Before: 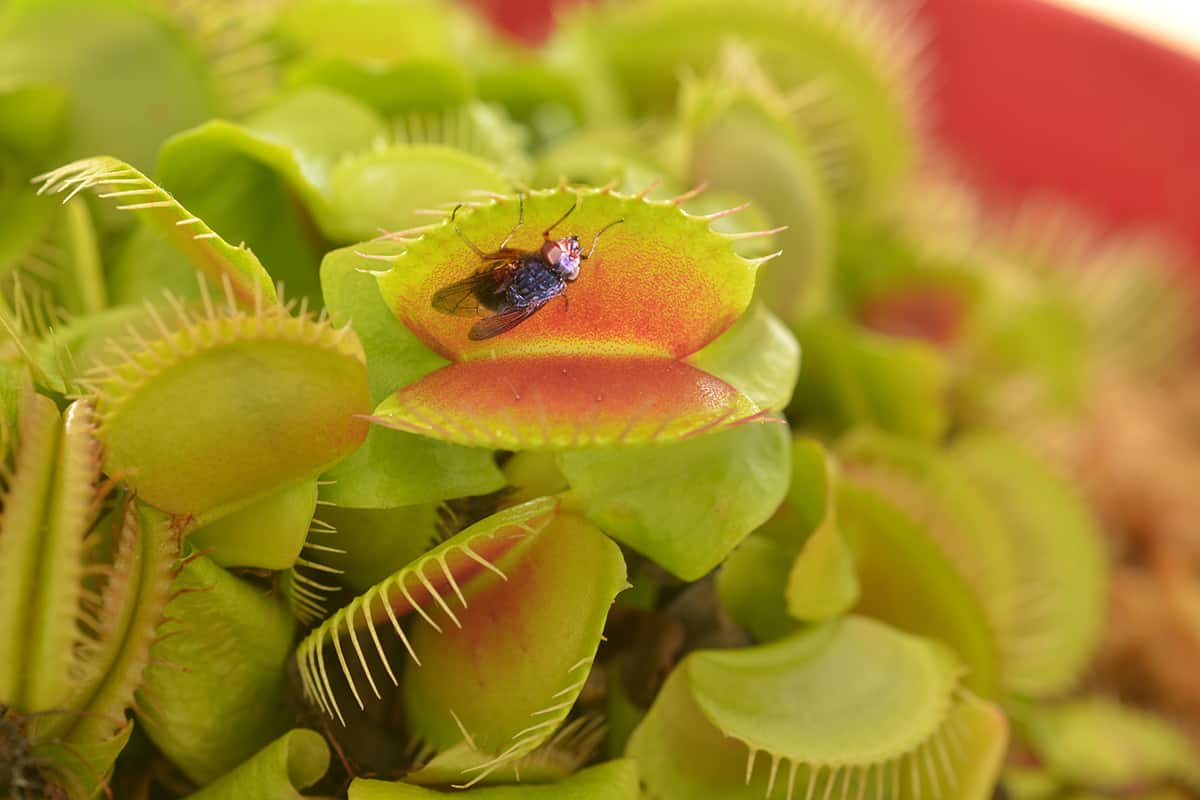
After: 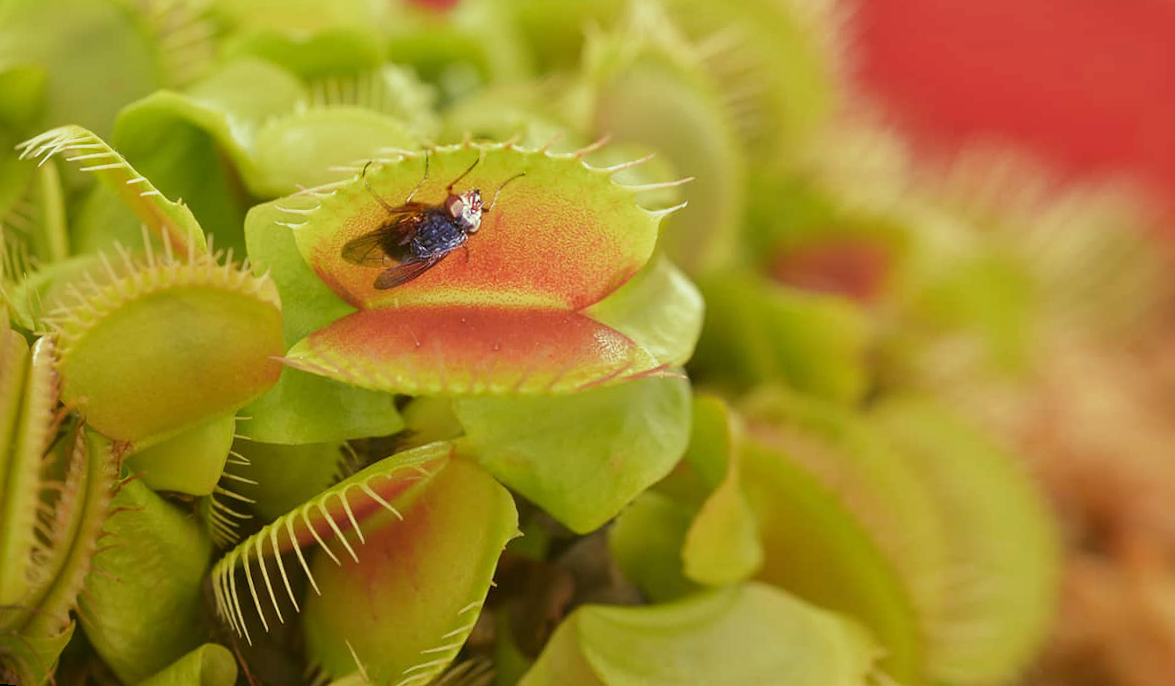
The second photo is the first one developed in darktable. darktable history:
rotate and perspective: rotation 1.69°, lens shift (vertical) -0.023, lens shift (horizontal) -0.291, crop left 0.025, crop right 0.988, crop top 0.092, crop bottom 0.842
split-toning: shadows › hue 290.82°, shadows › saturation 0.34, highlights › saturation 0.38, balance 0, compress 50%
